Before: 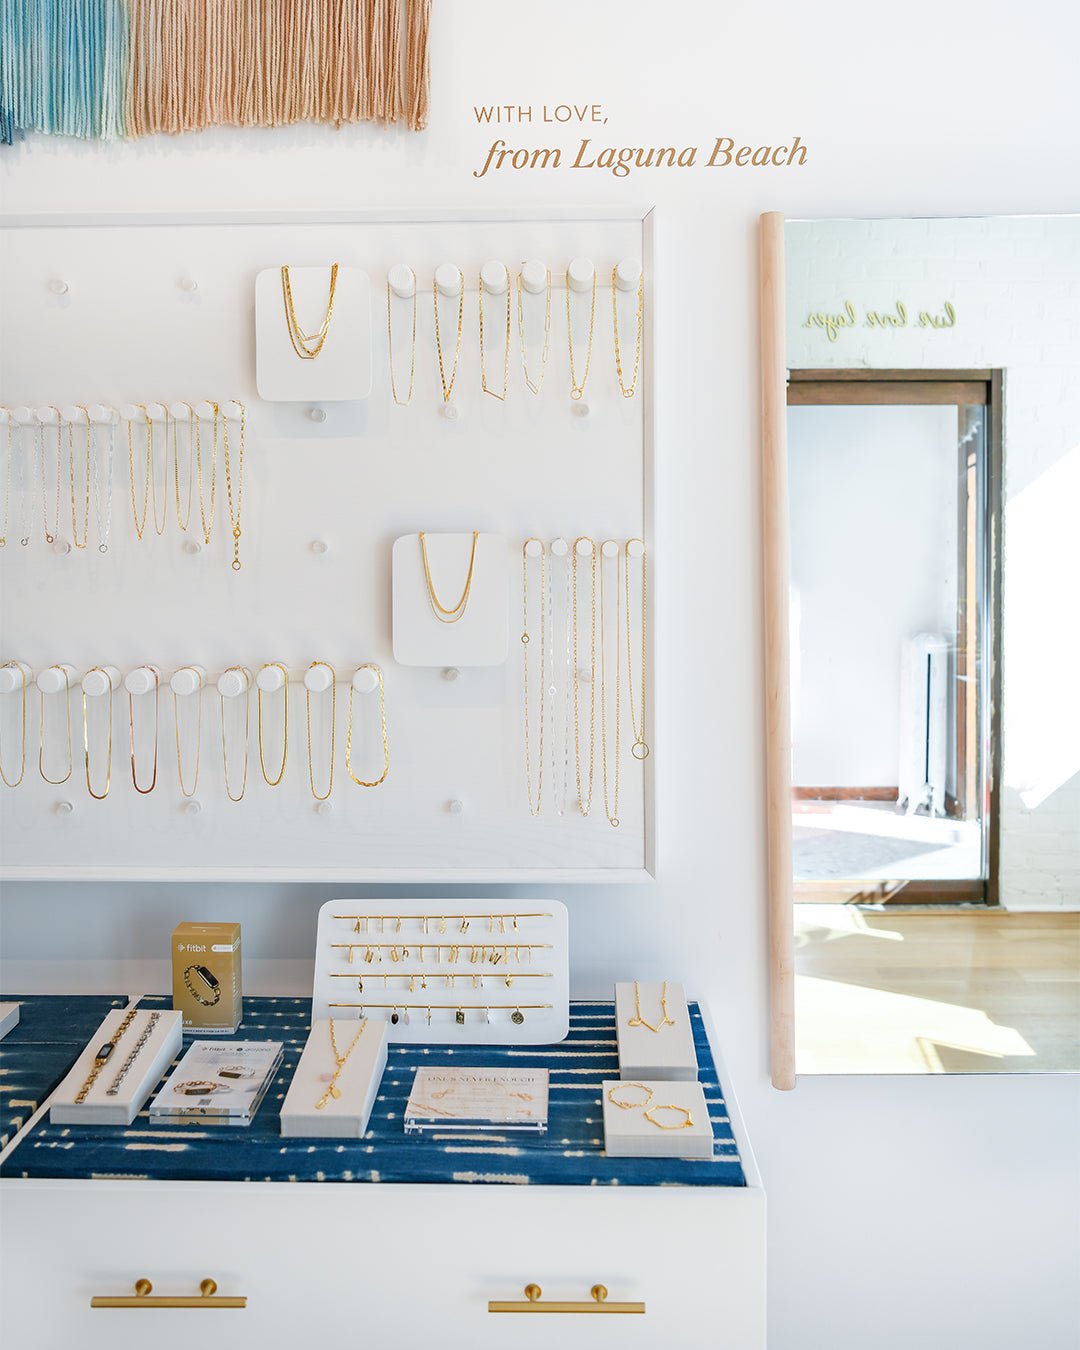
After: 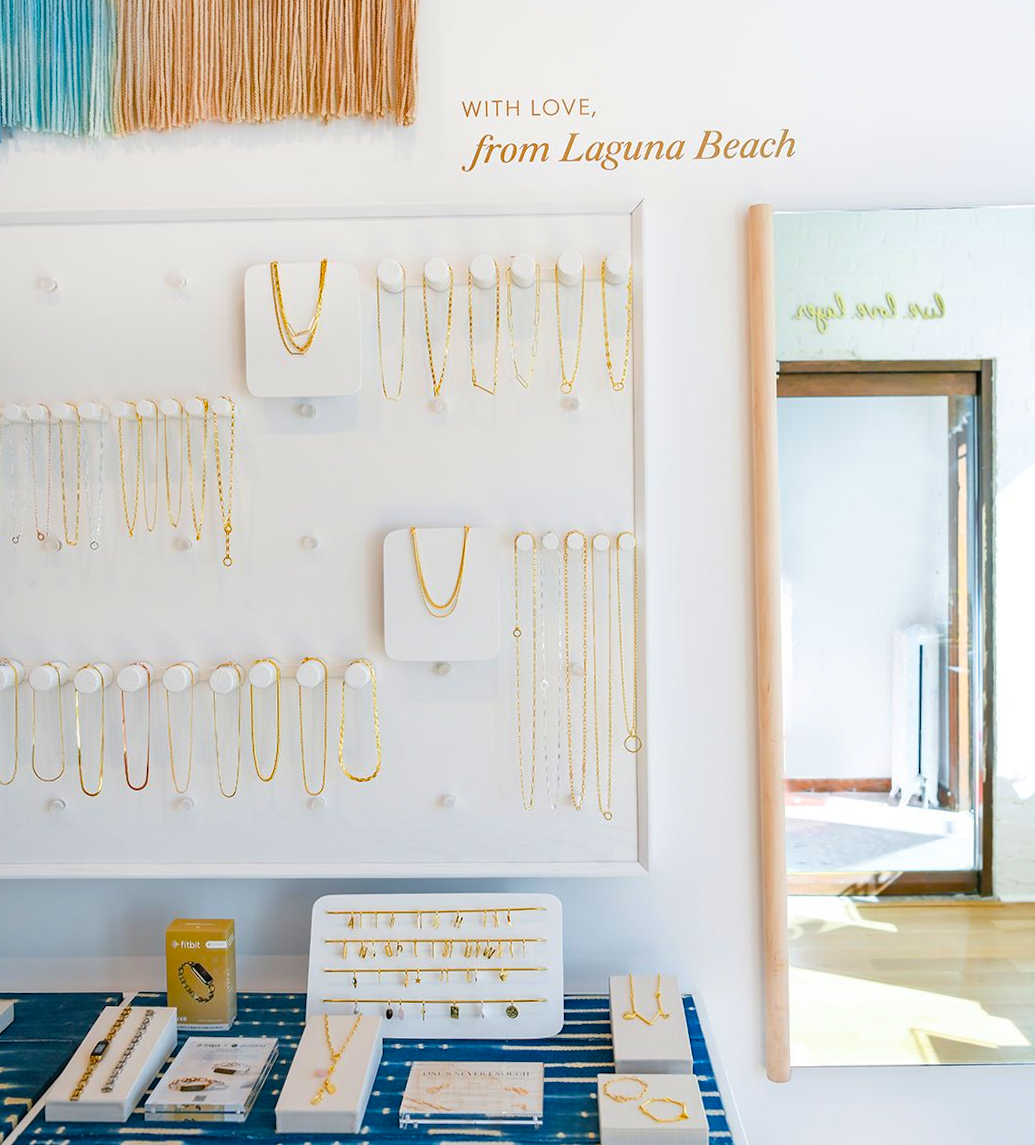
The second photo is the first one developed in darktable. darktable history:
crop and rotate: angle 0.42°, left 0.301%, right 2.972%, bottom 14.363%
color balance rgb: global offset › hue 169.3°, linear chroma grading › global chroma 14.45%, perceptual saturation grading › global saturation 14.937%, global vibrance 20%
